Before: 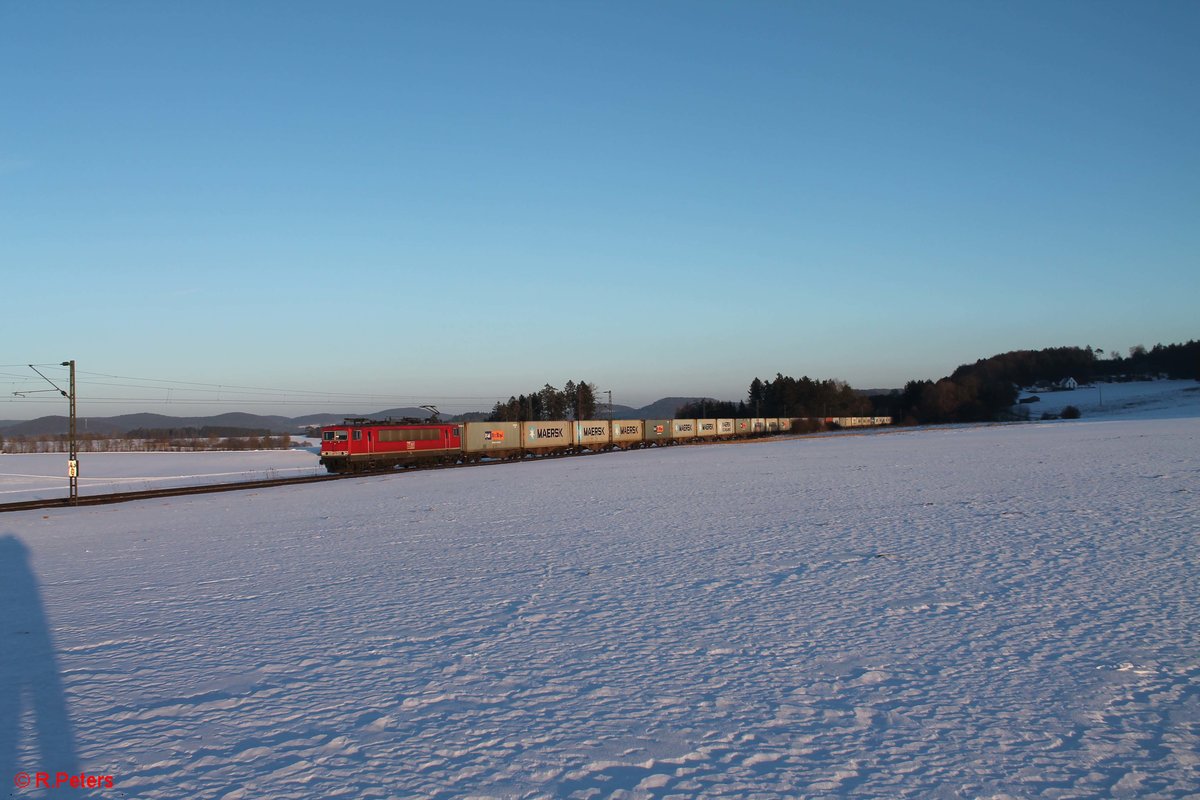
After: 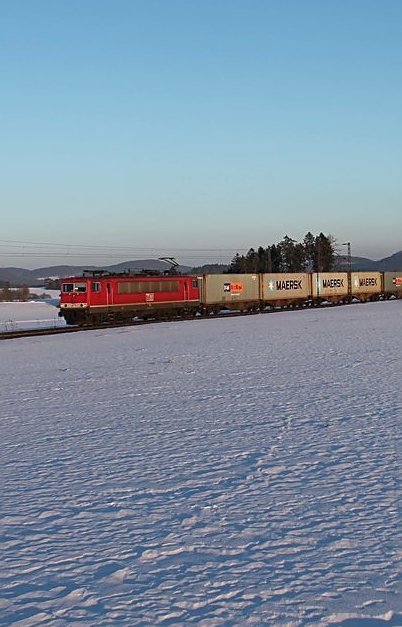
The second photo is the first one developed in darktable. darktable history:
sharpen: on, module defaults
crop and rotate: left 21.77%, top 18.528%, right 44.676%, bottom 2.997%
